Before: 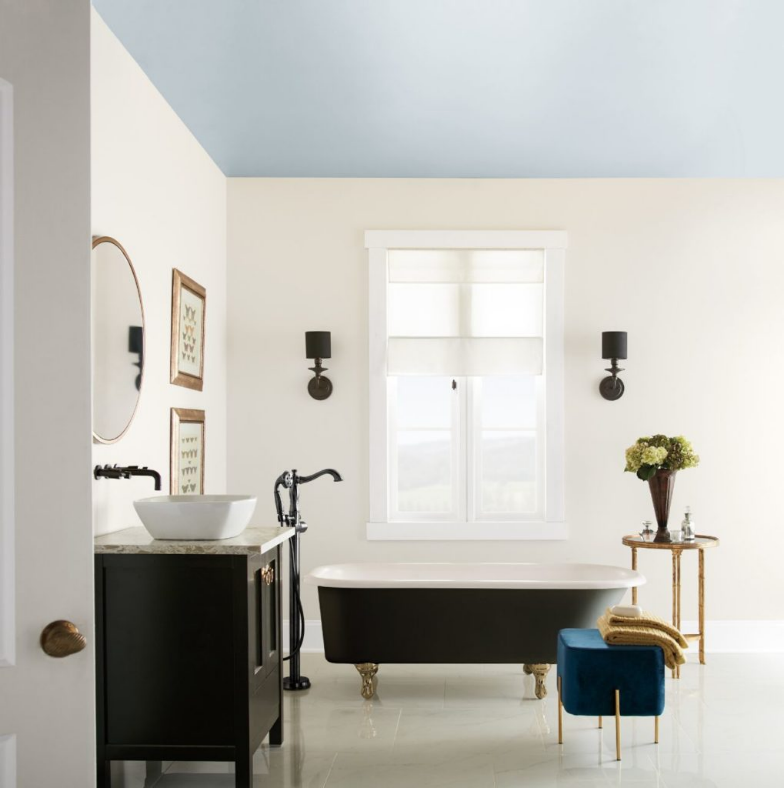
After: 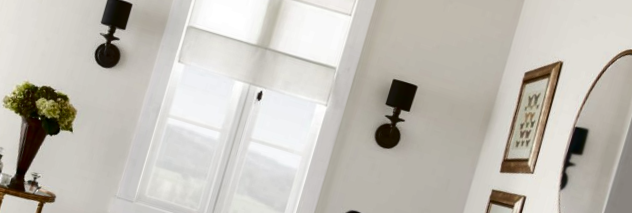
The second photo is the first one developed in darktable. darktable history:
contrast brightness saturation: brightness -0.52
crop and rotate: angle 16.12°, top 30.835%, bottom 35.653%
